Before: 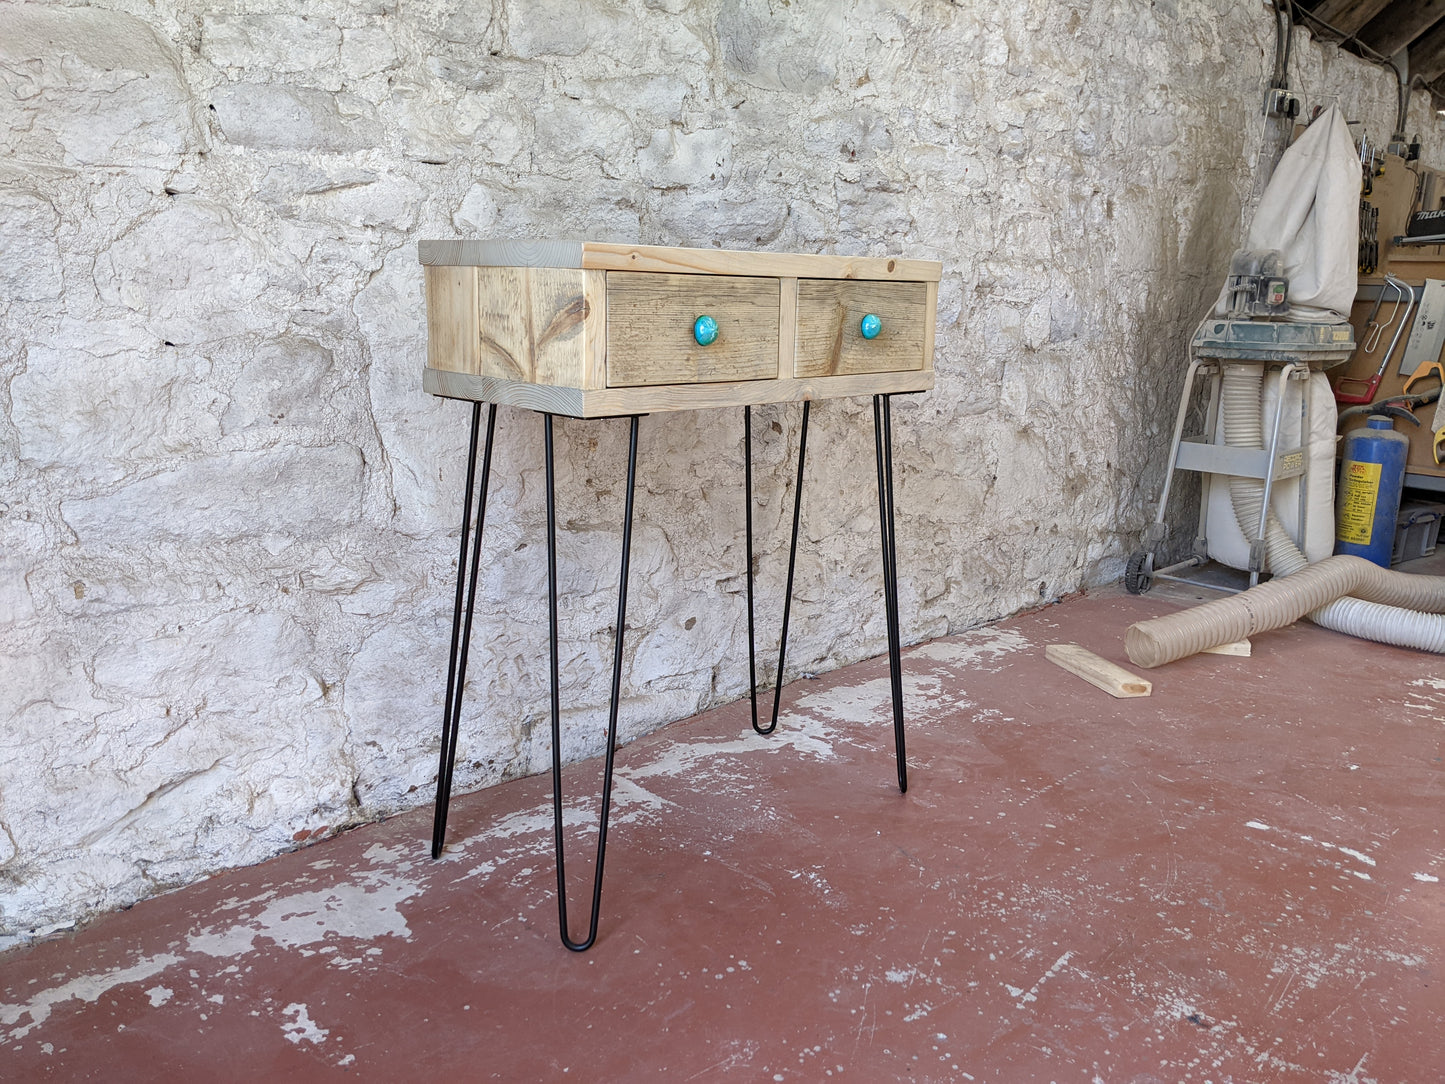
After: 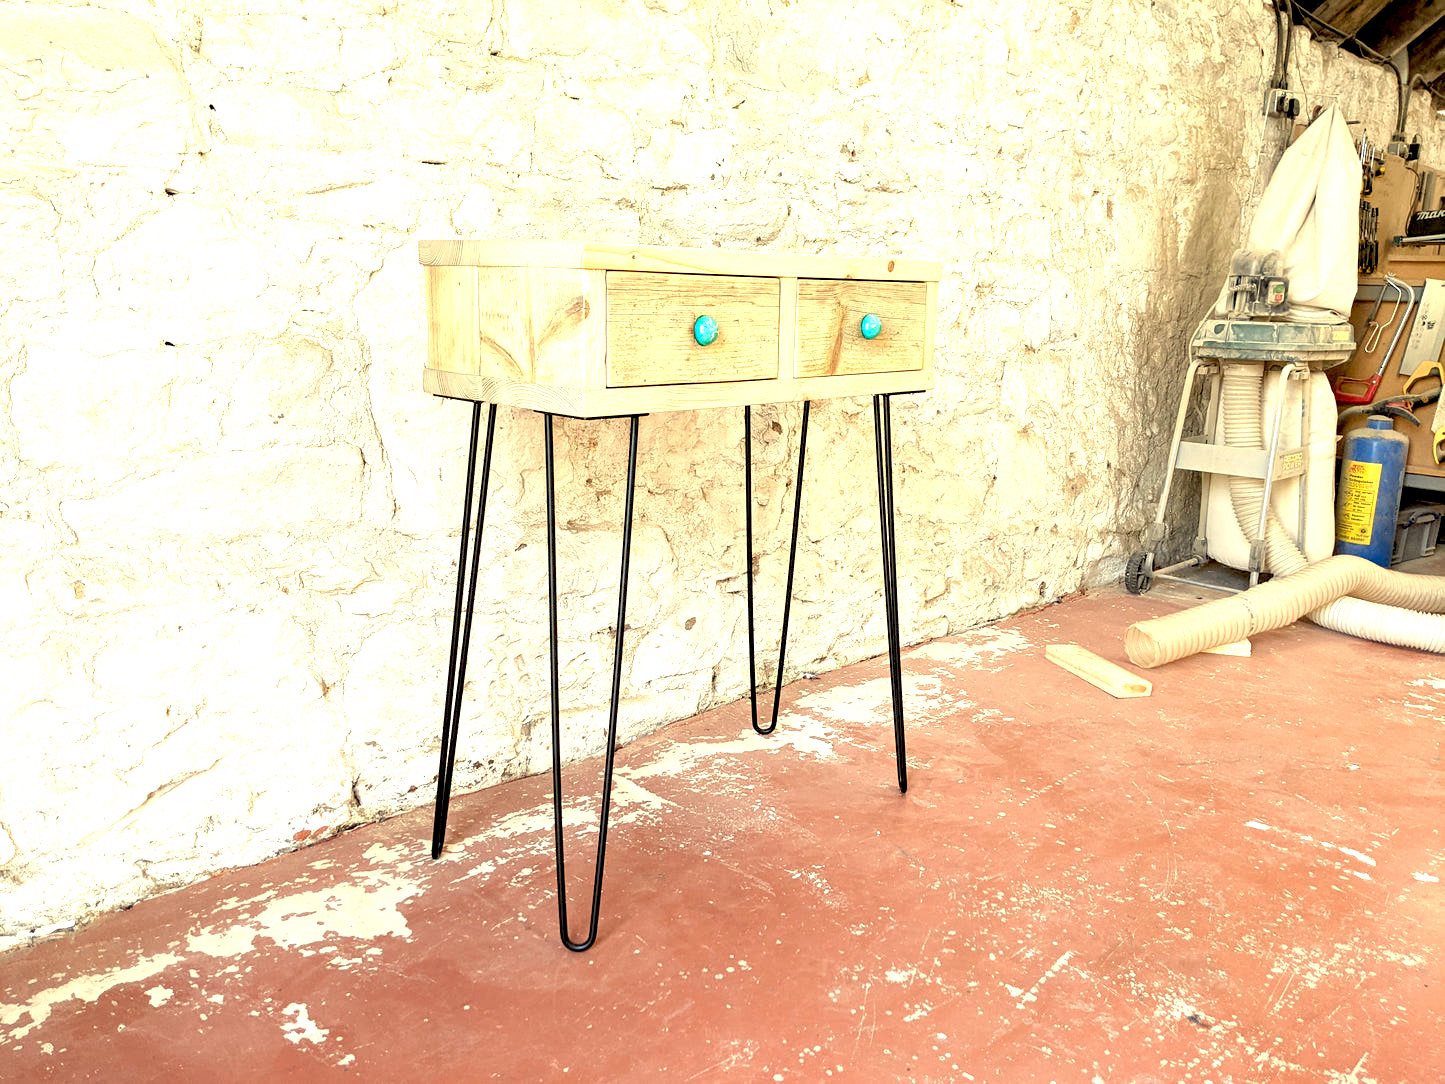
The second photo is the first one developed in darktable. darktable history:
exposure: black level correction 0.009, exposure 1.425 EV, compensate highlight preservation false
white balance: red 1.08, blue 0.791
